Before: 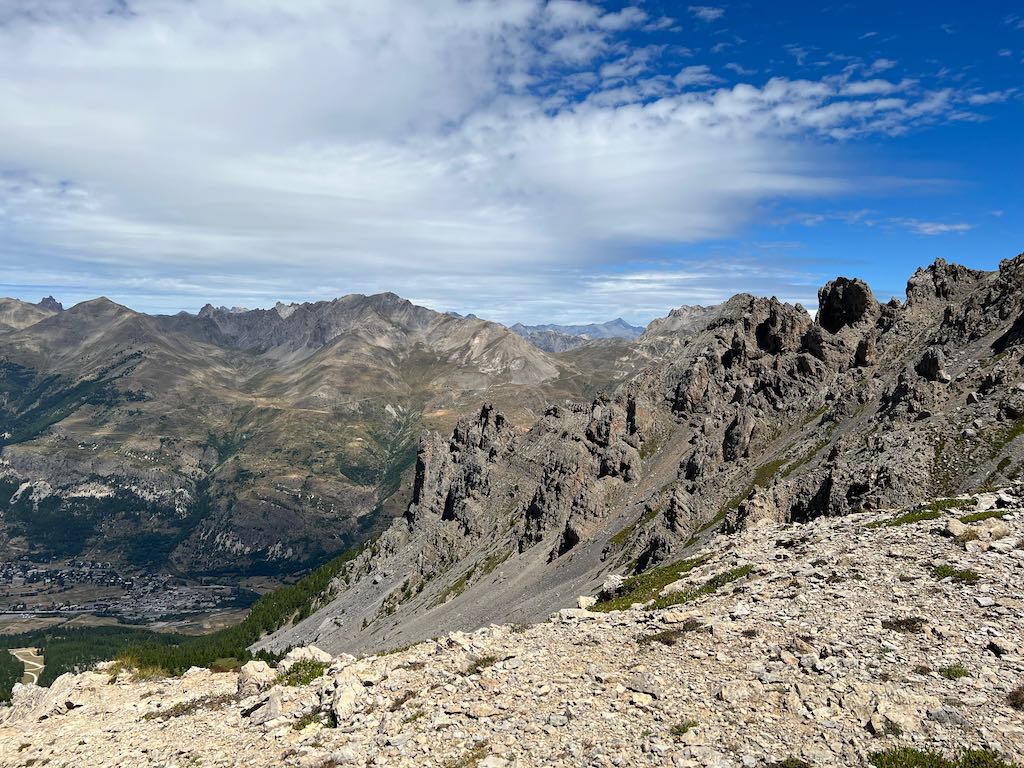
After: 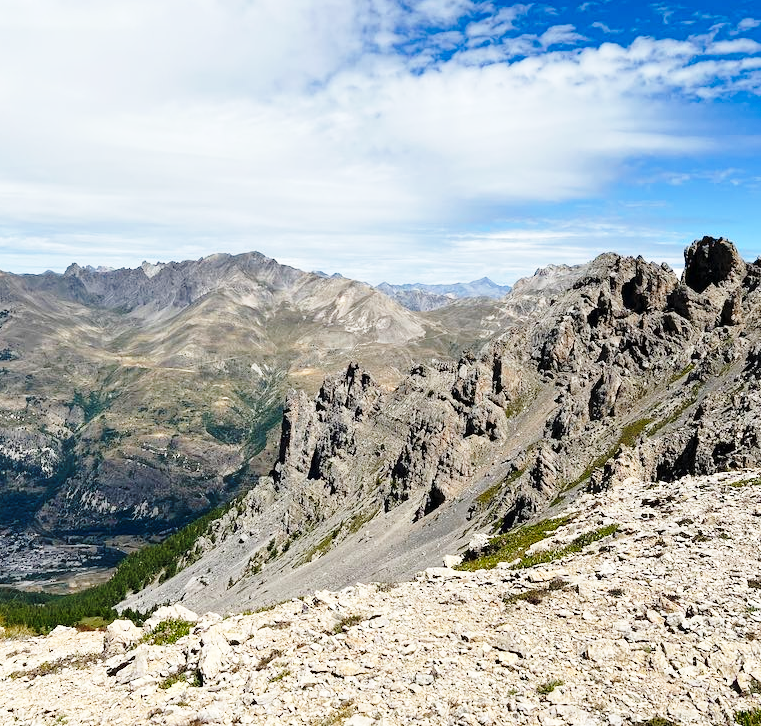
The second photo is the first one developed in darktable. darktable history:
base curve: curves: ch0 [(0, 0) (0.028, 0.03) (0.121, 0.232) (0.46, 0.748) (0.859, 0.968) (1, 1)], preserve colors none
crop and rotate: left 13.134%, top 5.371%, right 12.521%
